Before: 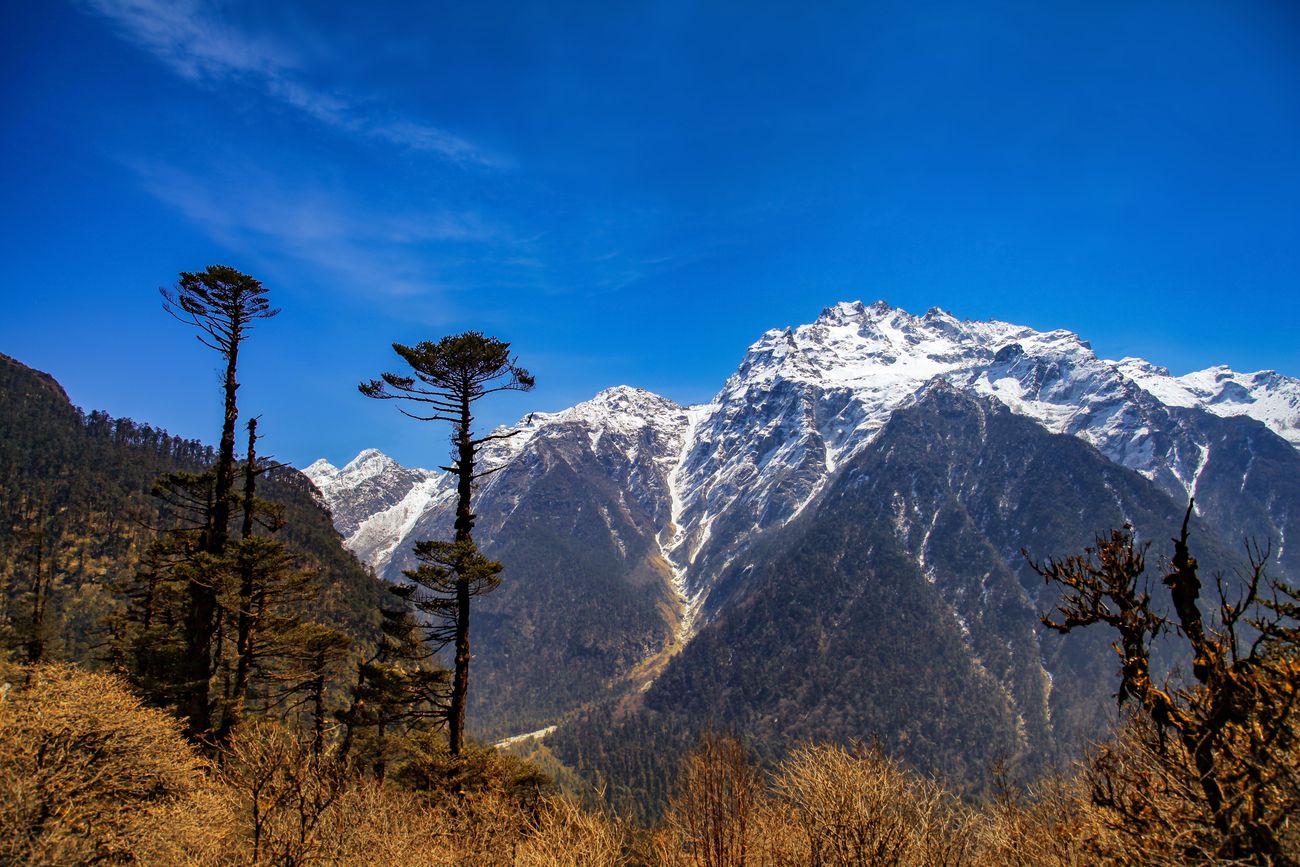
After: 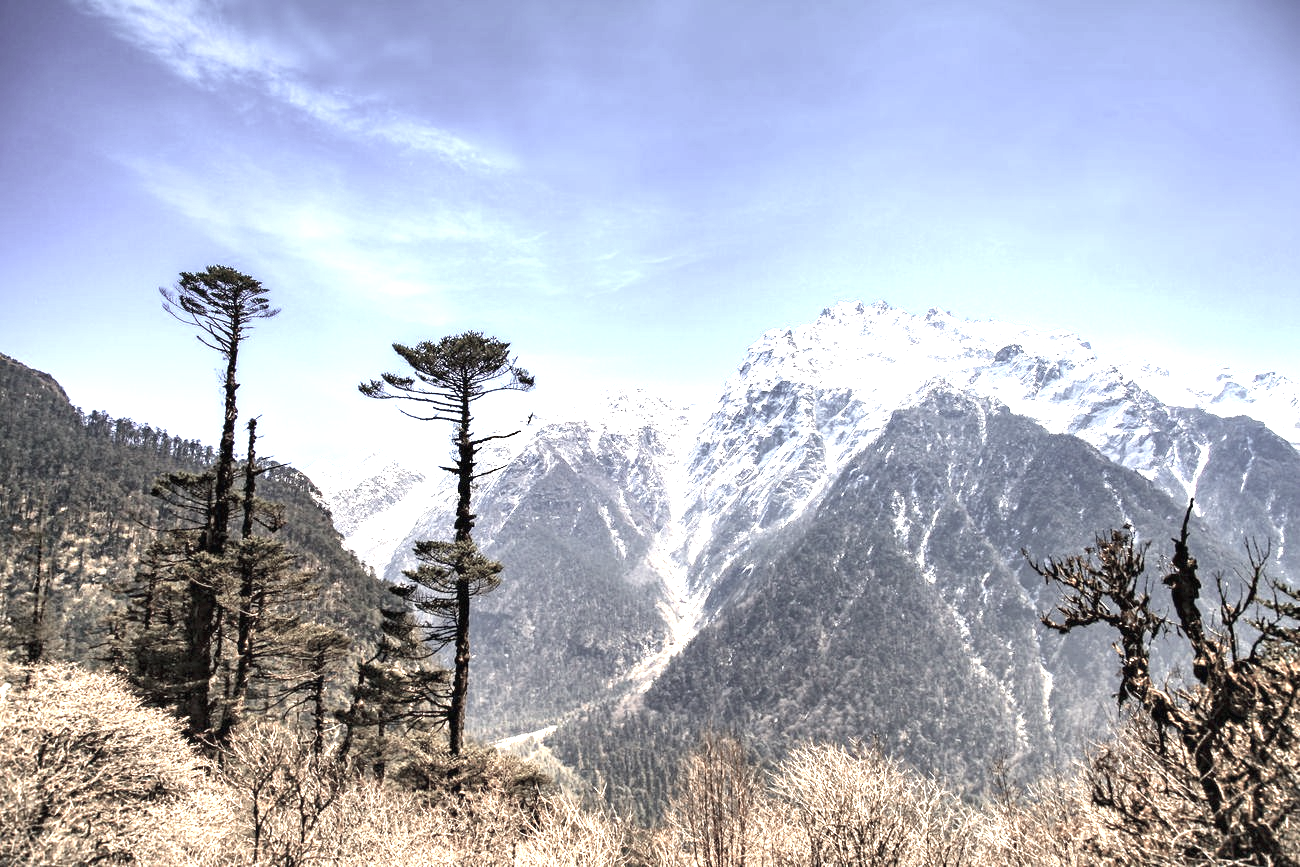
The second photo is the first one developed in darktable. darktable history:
color zones: curves: ch1 [(0, 0.153) (0.143, 0.15) (0.286, 0.151) (0.429, 0.152) (0.571, 0.152) (0.714, 0.151) (0.857, 0.151) (1, 0.153)]
exposure: black level correction 0, exposure 2.425 EV, compensate exposure bias true, compensate highlight preservation false
